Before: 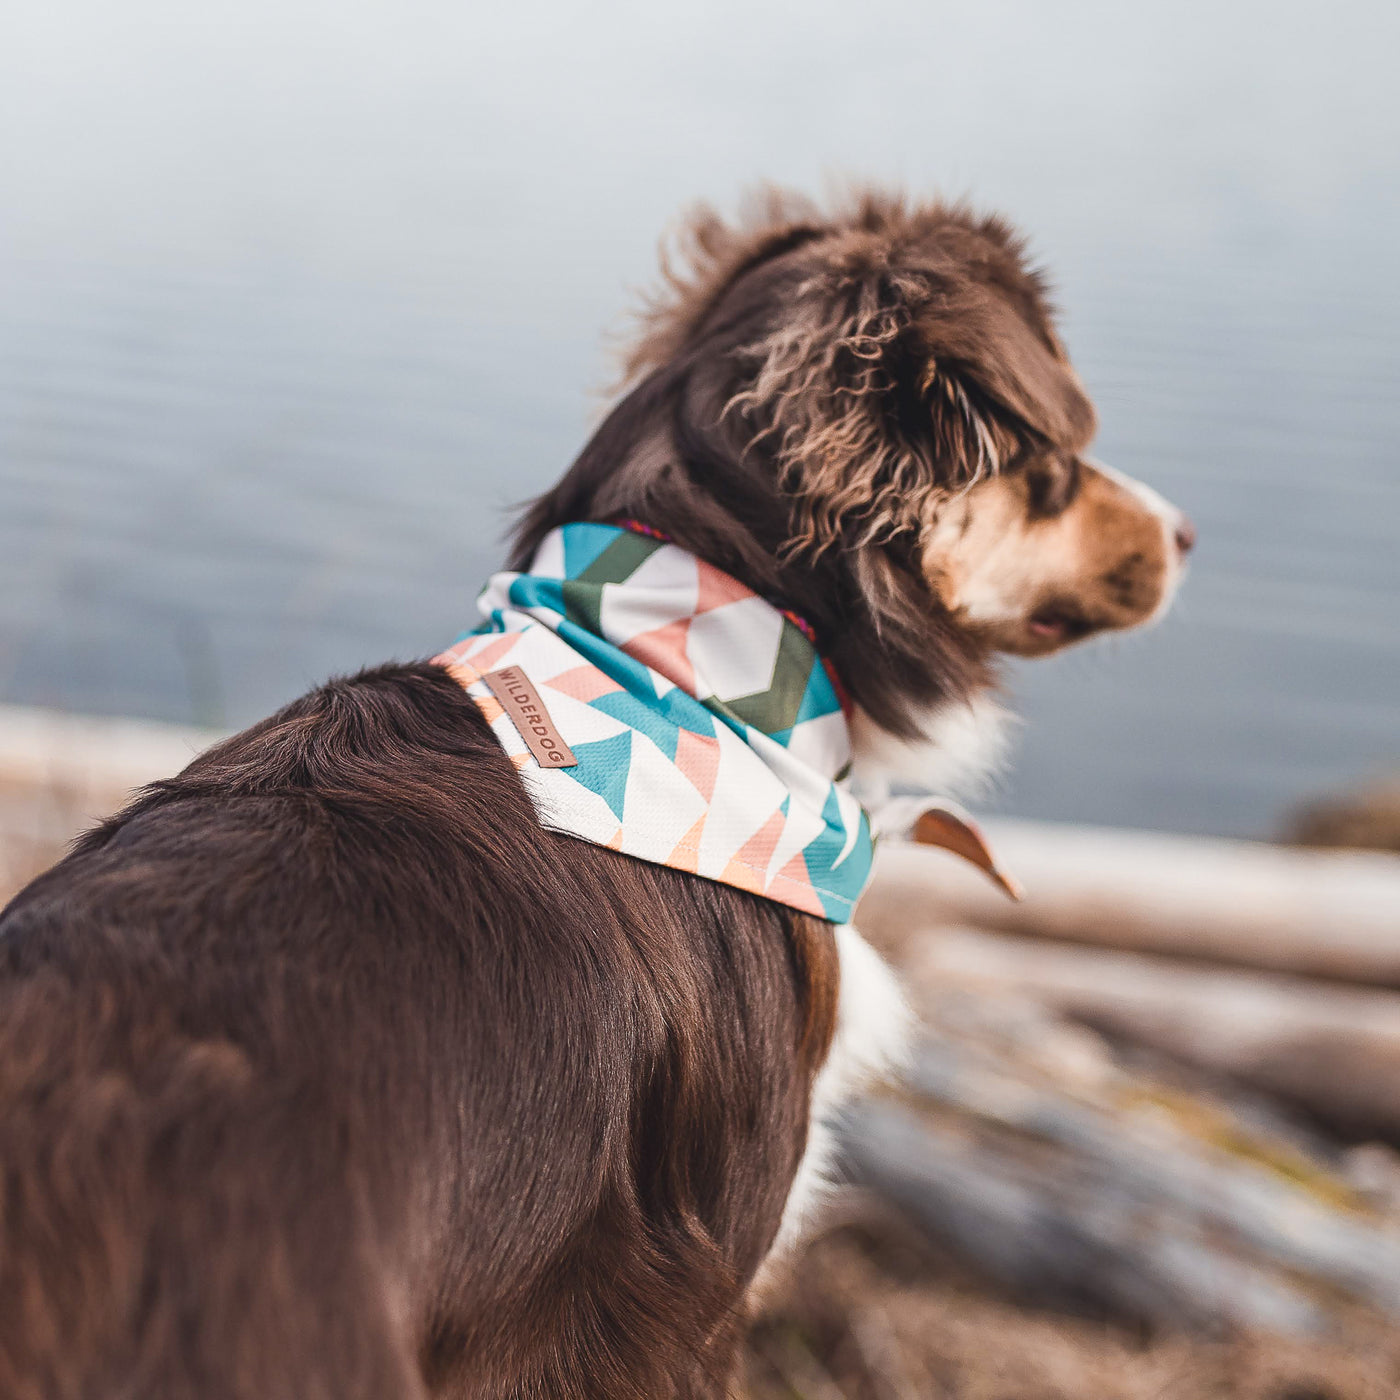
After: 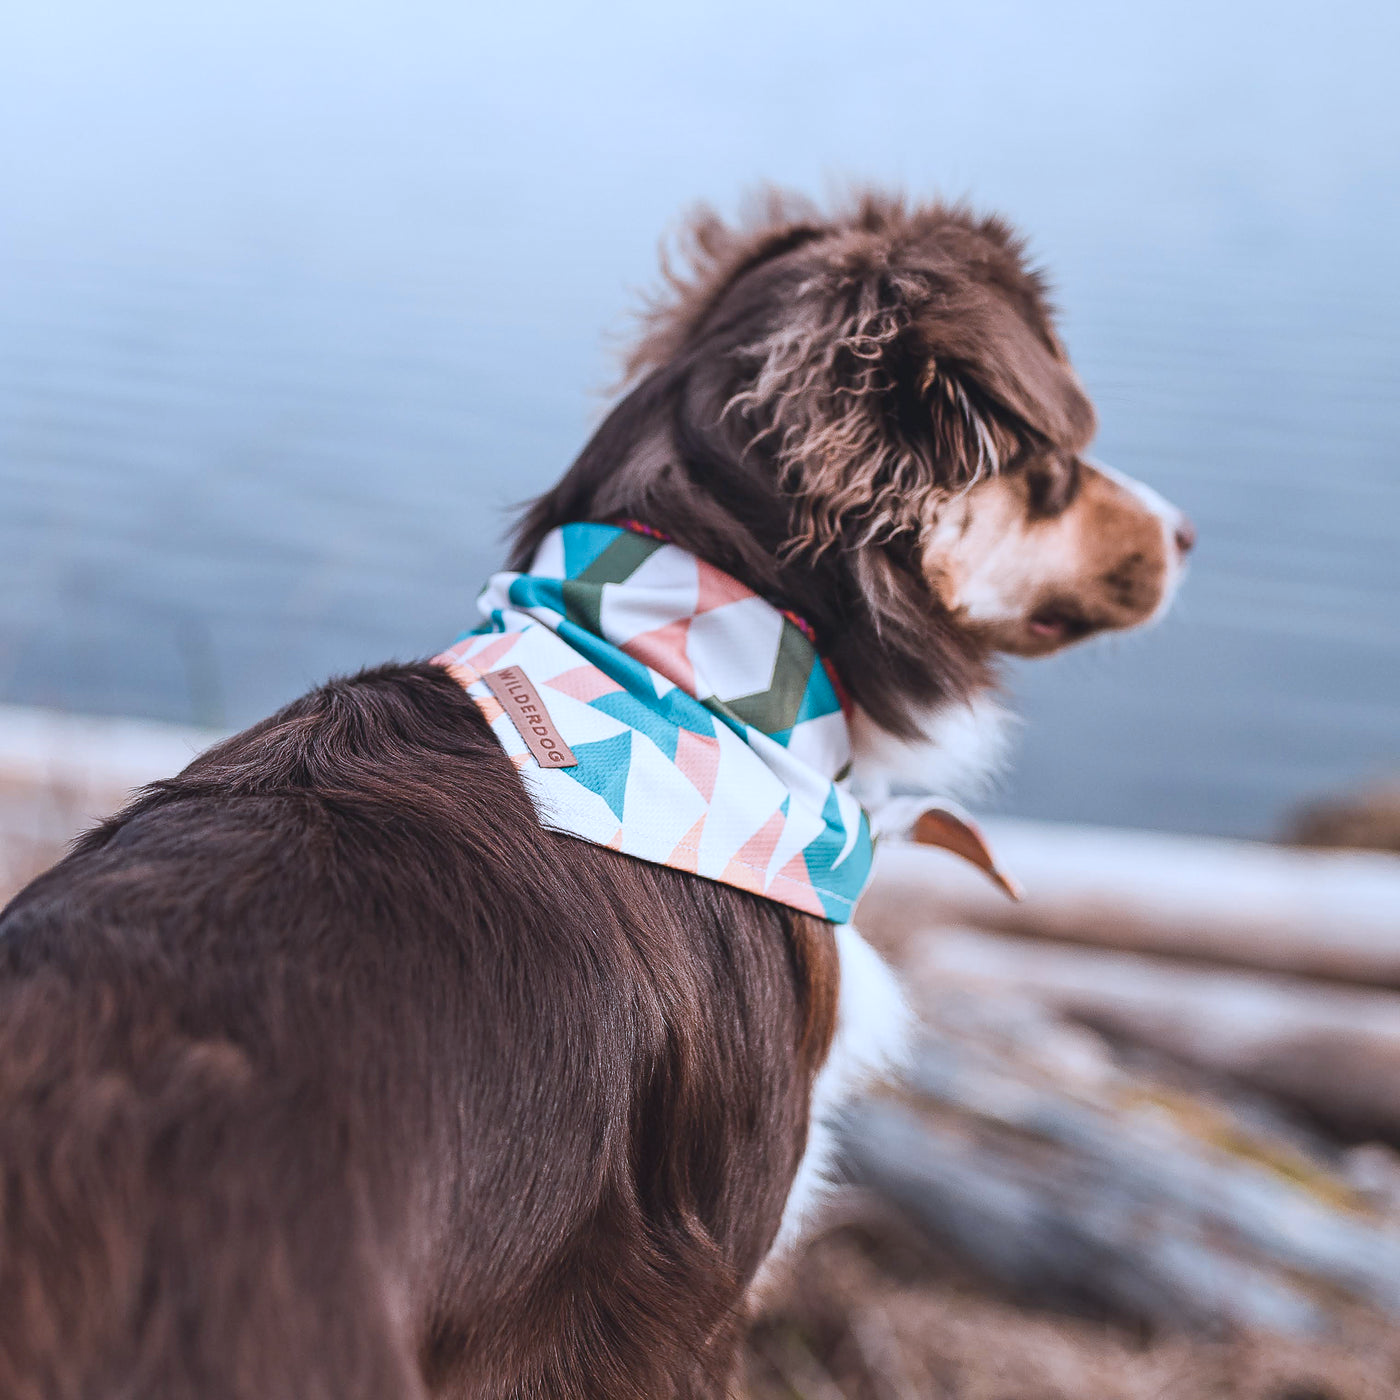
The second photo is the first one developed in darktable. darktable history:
color correction: highlights a* -2.38, highlights b* -18.64
